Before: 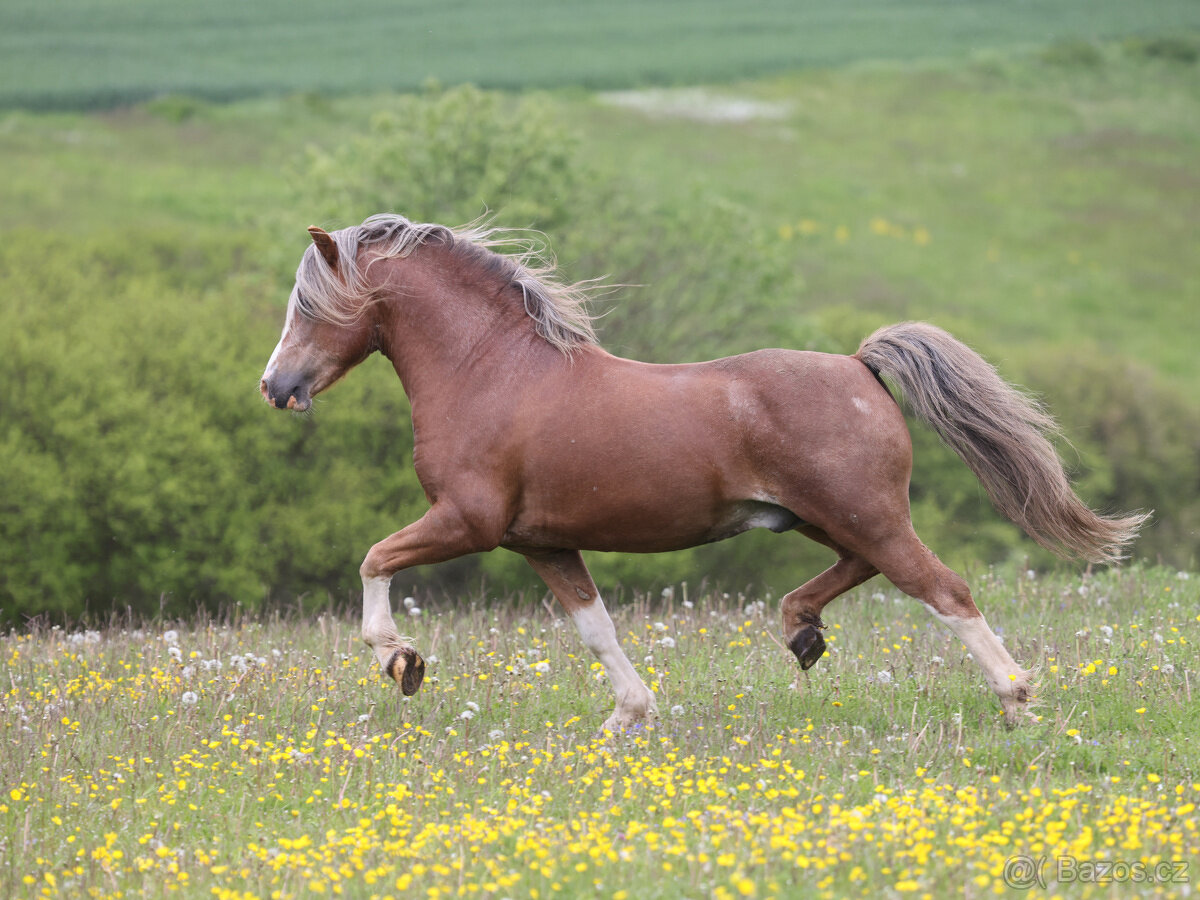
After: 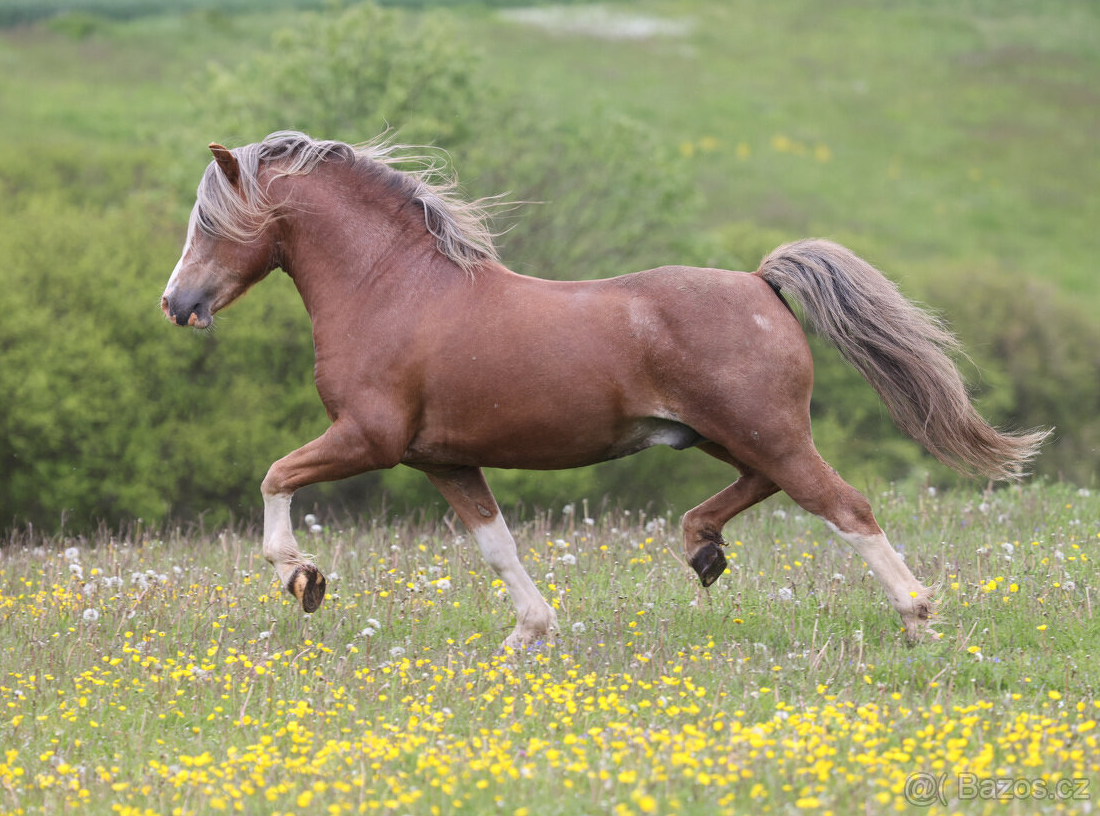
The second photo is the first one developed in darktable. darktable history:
crop and rotate: left 8.262%, top 9.226%
